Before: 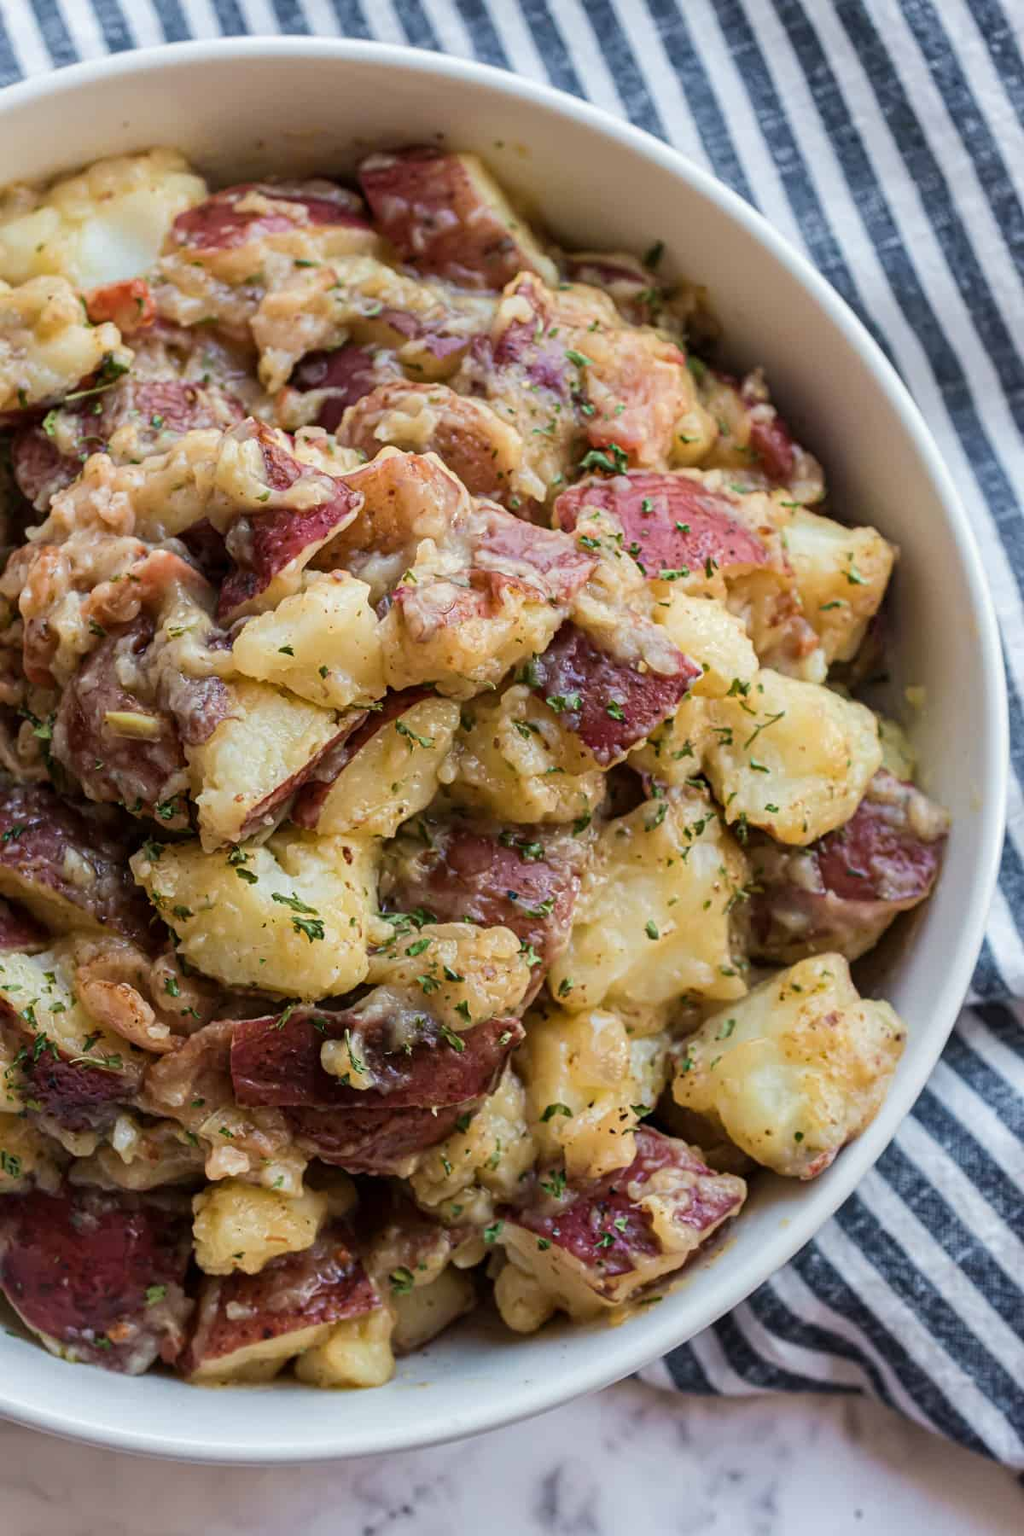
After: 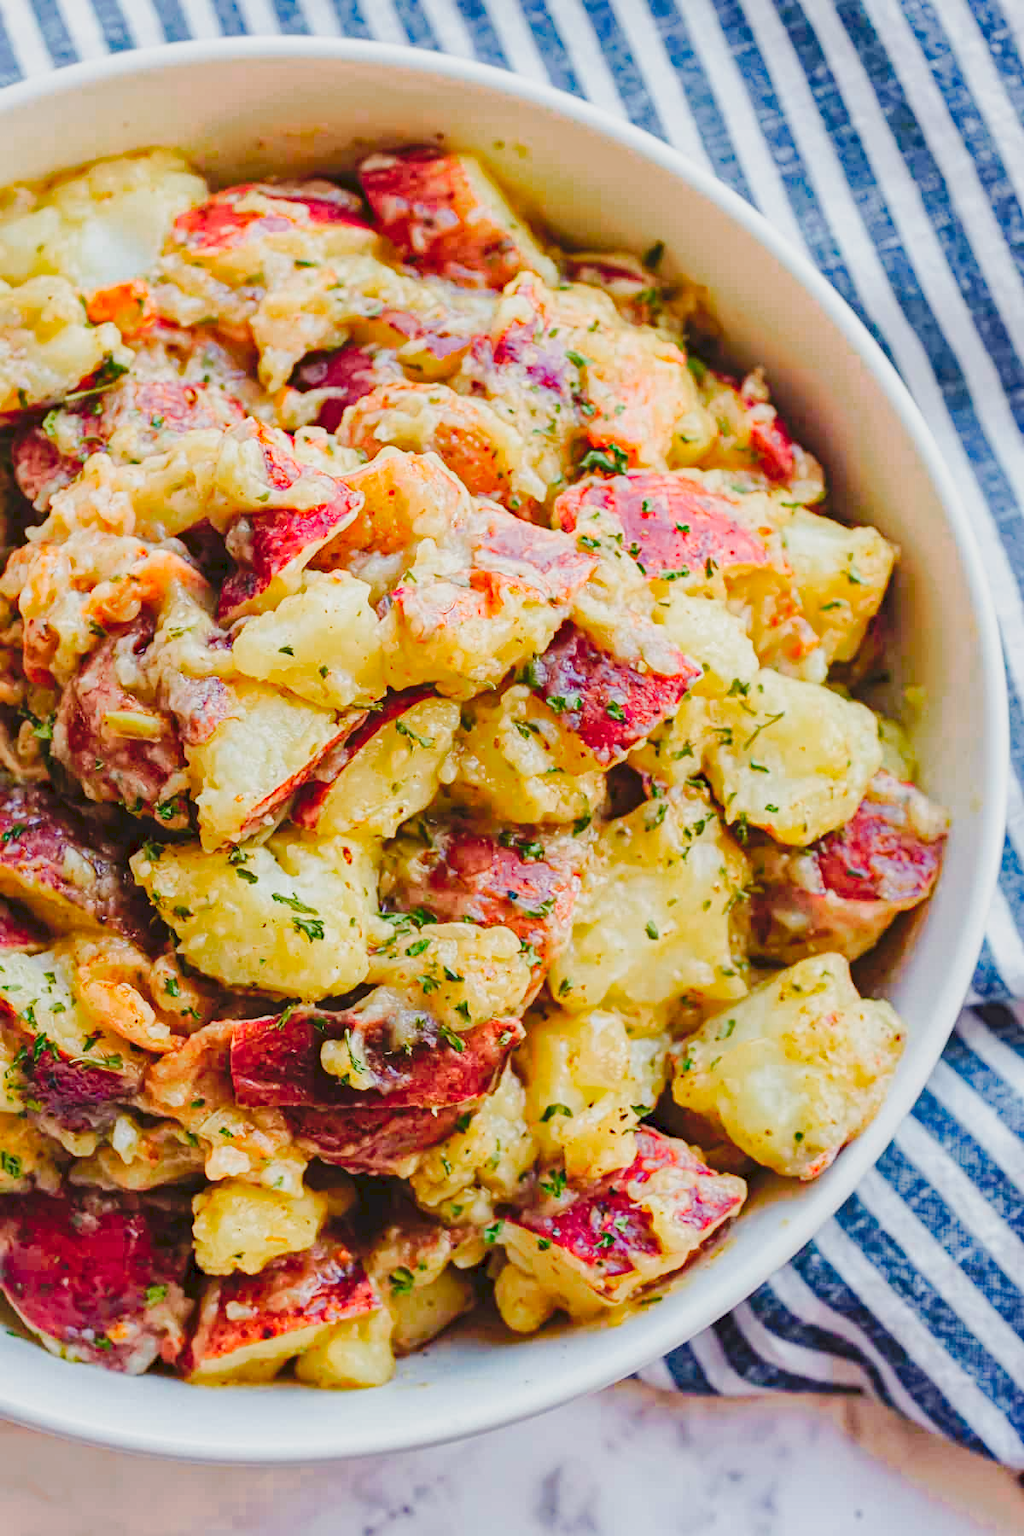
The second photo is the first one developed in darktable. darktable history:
haze removal: adaptive false
base curve: curves: ch0 [(0, 0) (0.088, 0.125) (0.176, 0.251) (0.354, 0.501) (0.613, 0.749) (1, 0.877)], exposure shift 0.01, preserve colors none
color correction: highlights b* -0.035, saturation 1.36
shadows and highlights: on, module defaults
color zones: curves: ch0 [(0, 0.465) (0.092, 0.596) (0.289, 0.464) (0.429, 0.453) (0.571, 0.464) (0.714, 0.455) (0.857, 0.462) (1, 0.465)]
tone curve: curves: ch0 [(0, 0) (0.003, 0.058) (0.011, 0.059) (0.025, 0.061) (0.044, 0.067) (0.069, 0.084) (0.1, 0.102) (0.136, 0.124) (0.177, 0.171) (0.224, 0.246) (0.277, 0.324) (0.335, 0.411) (0.399, 0.509) (0.468, 0.605) (0.543, 0.688) (0.623, 0.738) (0.709, 0.798) (0.801, 0.852) (0.898, 0.911) (1, 1)], preserve colors none
